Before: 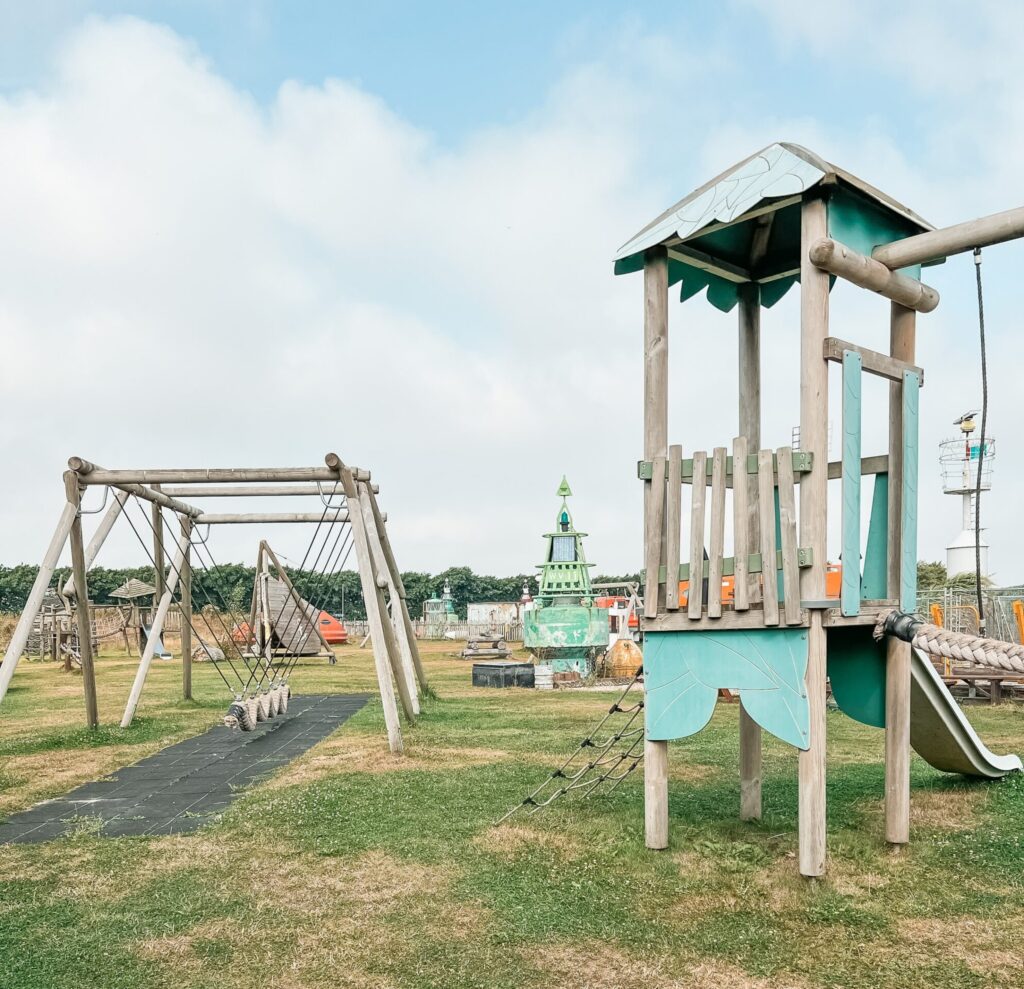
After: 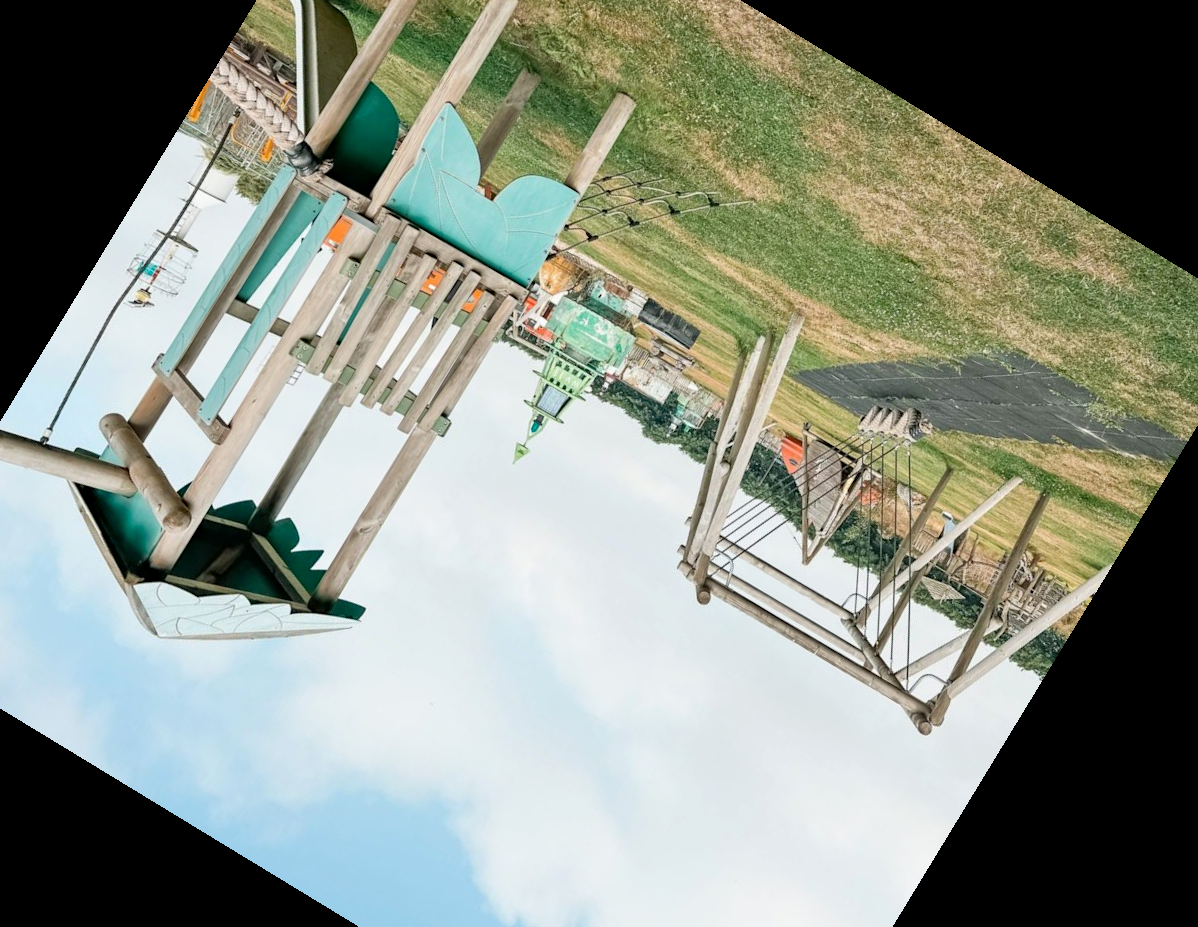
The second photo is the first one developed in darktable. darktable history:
crop and rotate: angle 148.68°, left 9.111%, top 15.603%, right 4.588%, bottom 17.041%
haze removal: compatibility mode true, adaptive false
